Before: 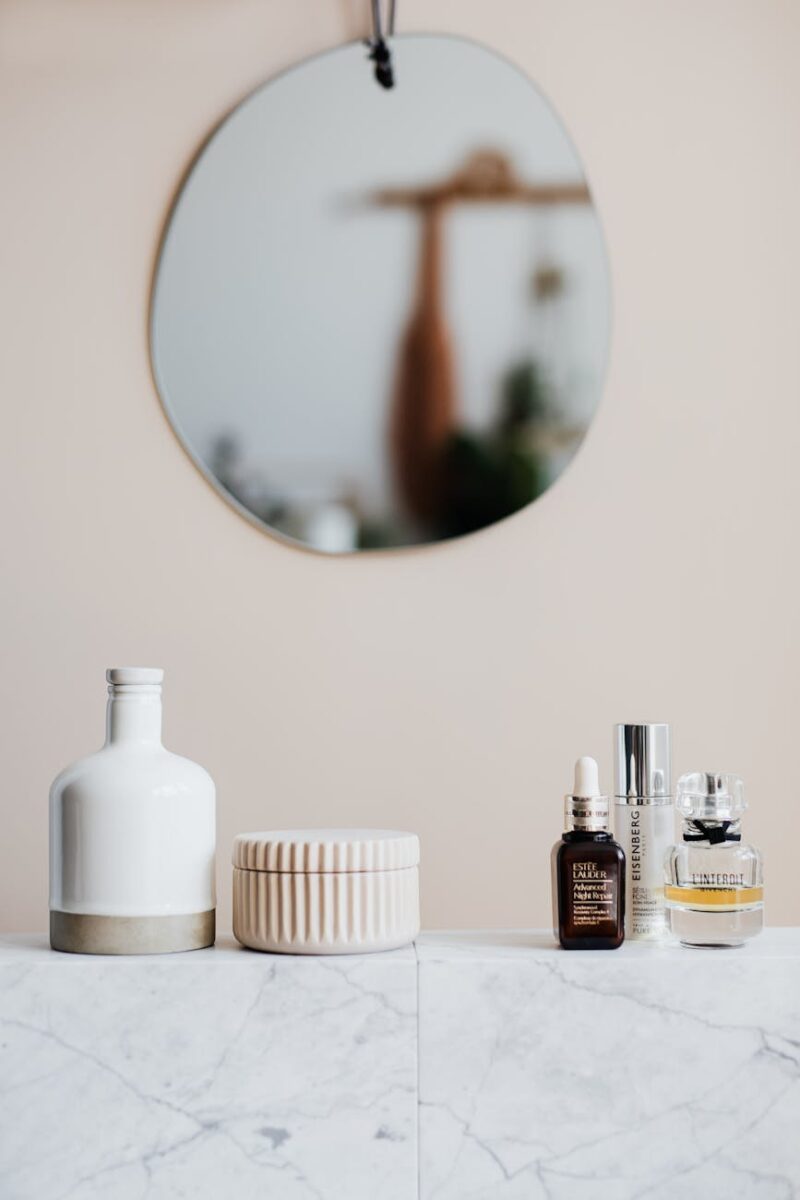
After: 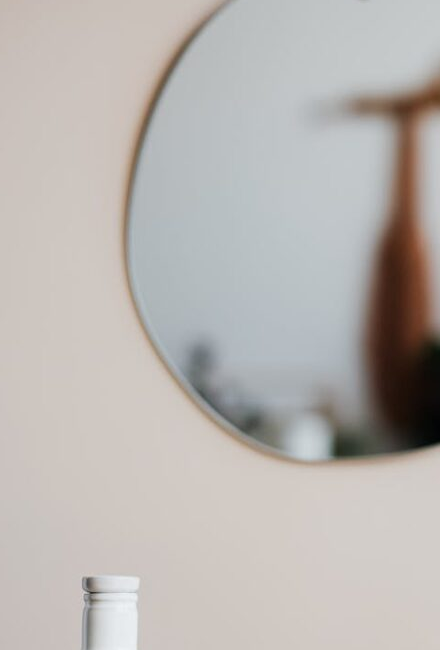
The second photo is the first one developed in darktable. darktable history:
crop and rotate: left 3.04%, top 7.671%, right 41.95%, bottom 38.146%
